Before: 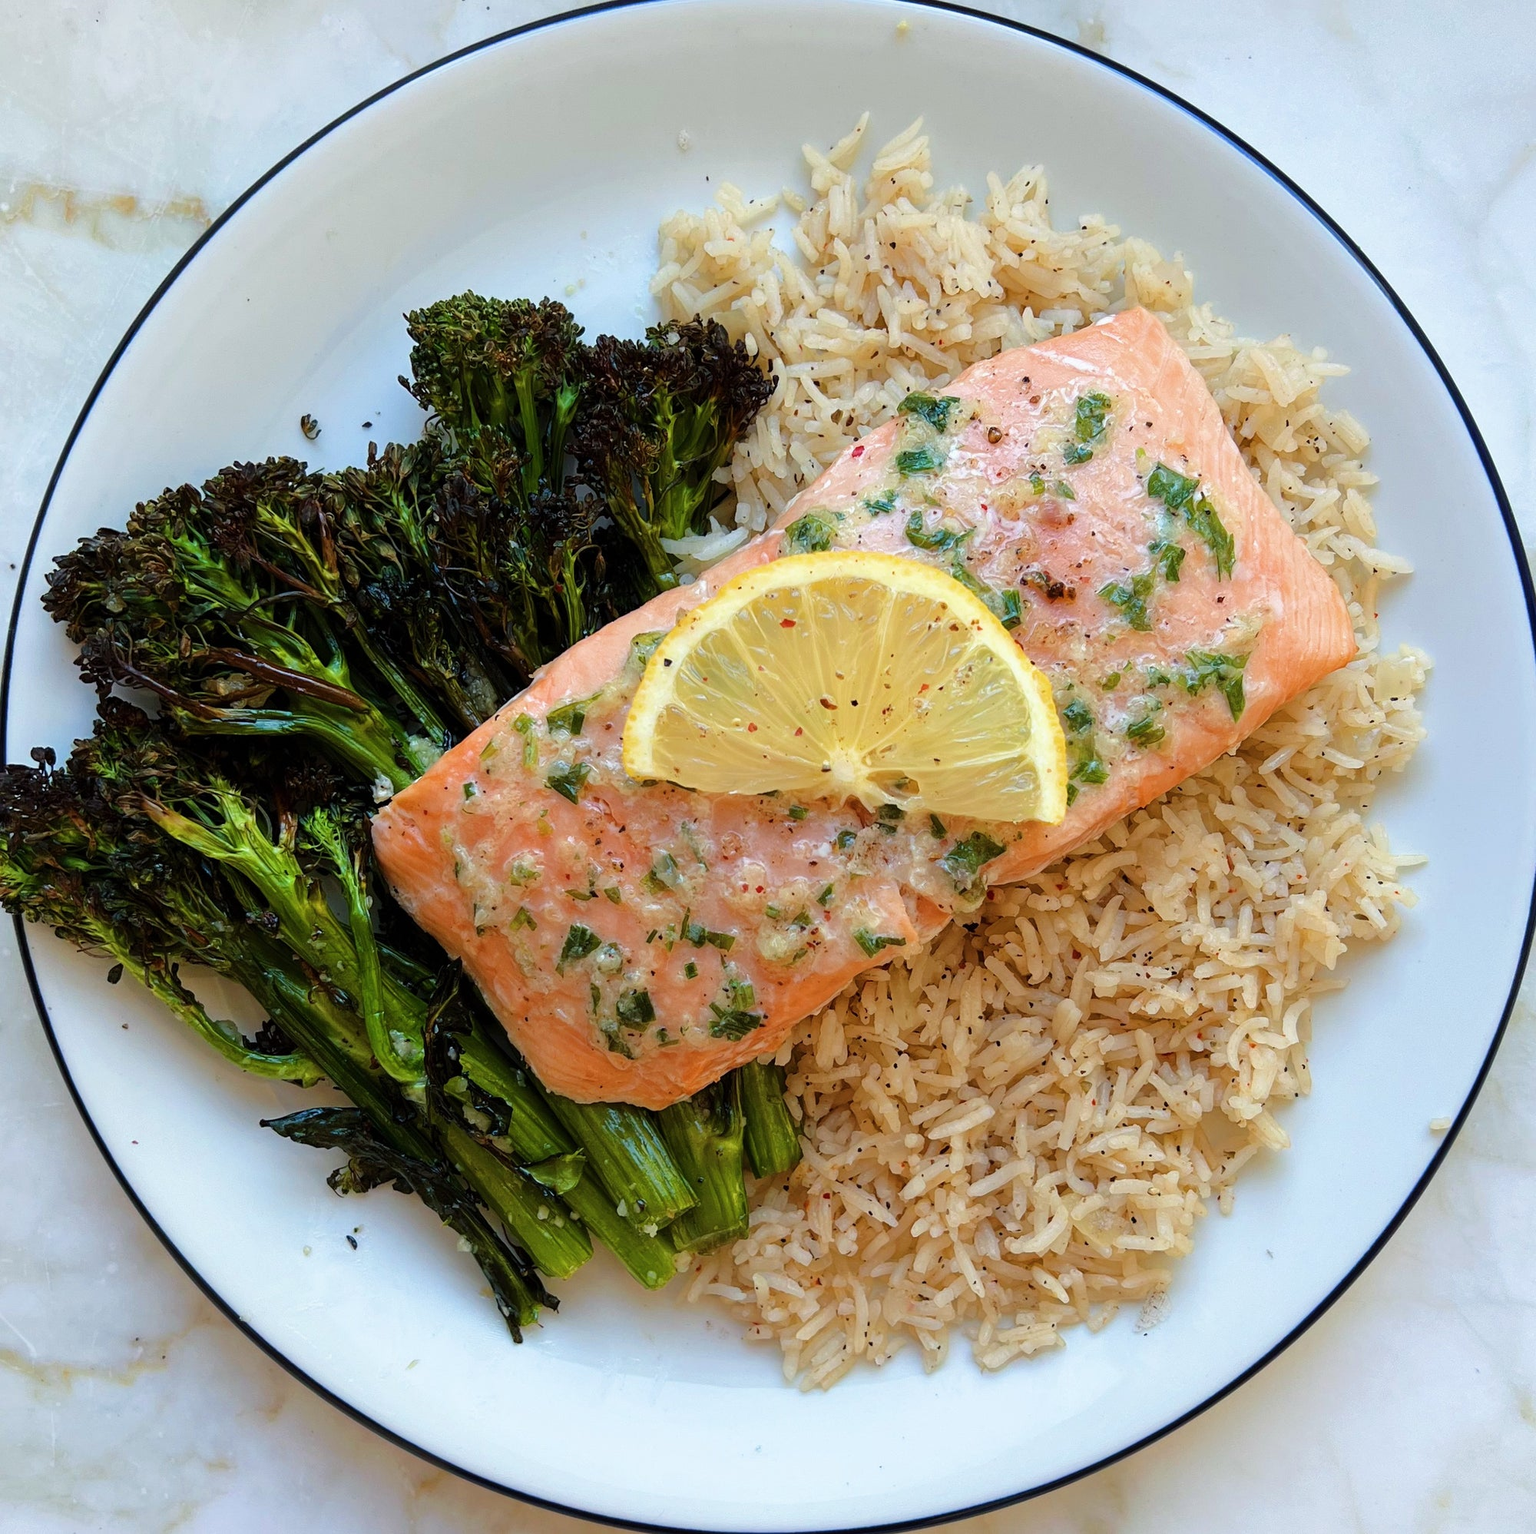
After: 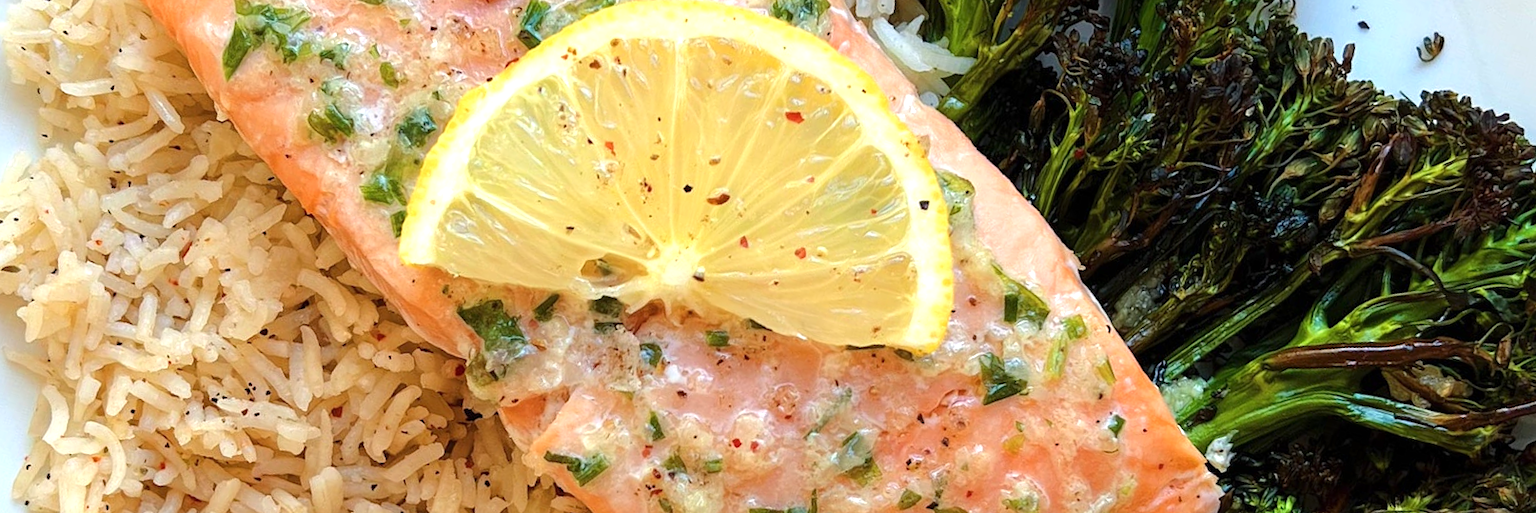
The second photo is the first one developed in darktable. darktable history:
crop and rotate: angle 16.12°, top 30.835%, bottom 35.653%
exposure: exposure 0.559 EV, compensate highlight preservation false
